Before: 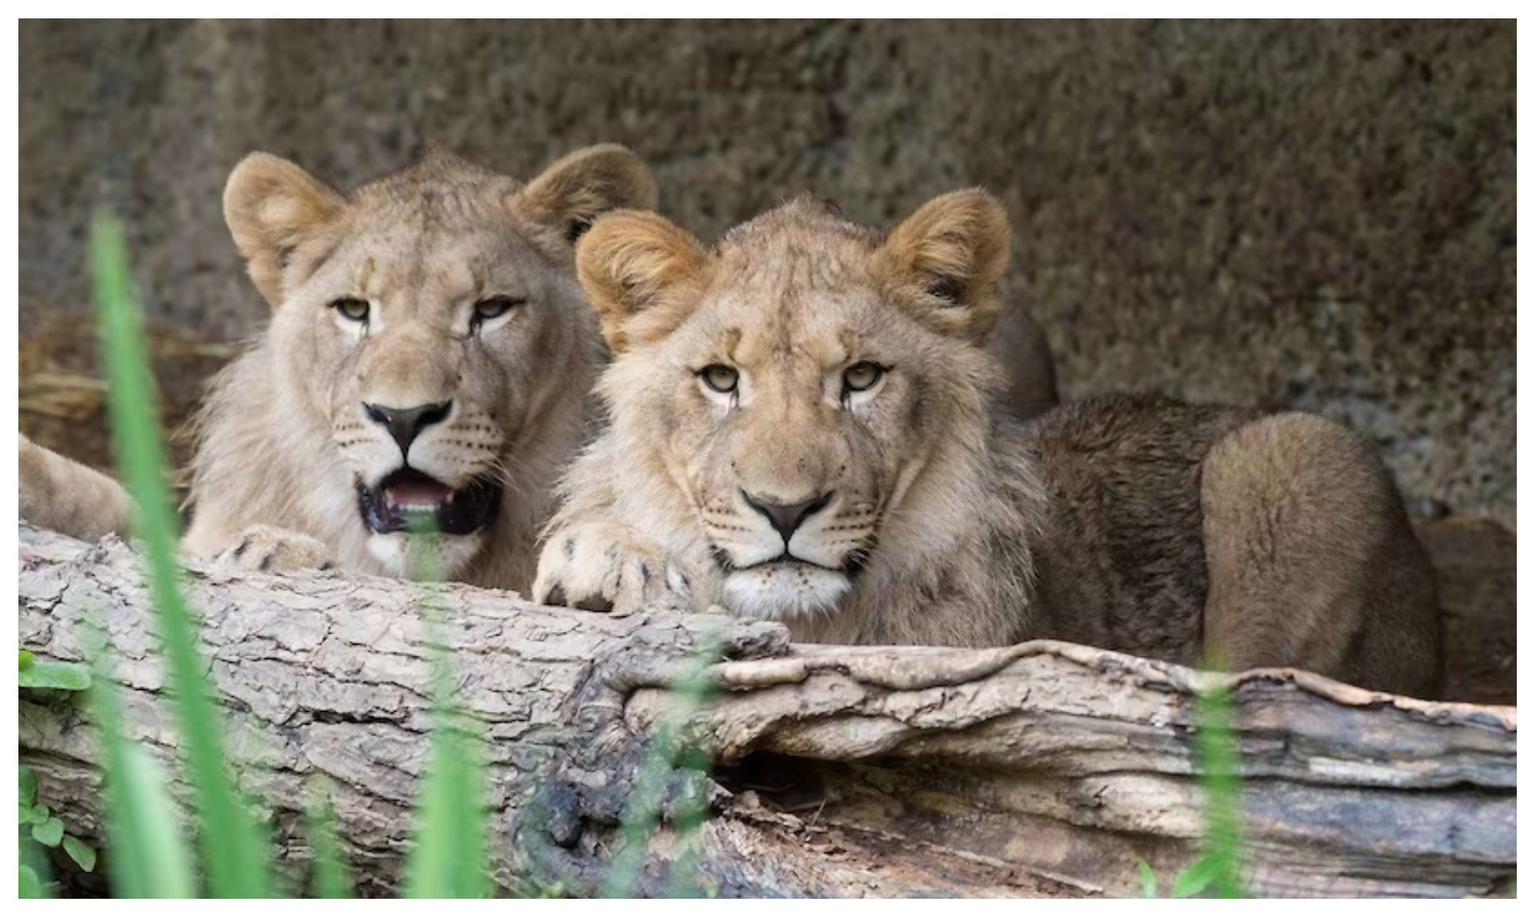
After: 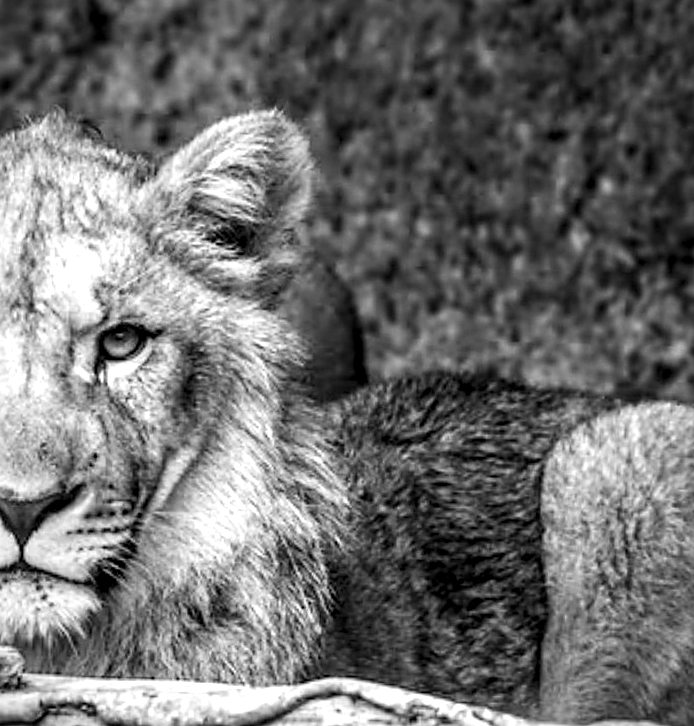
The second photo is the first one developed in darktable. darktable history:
rotate and perspective: rotation 1.57°, crop left 0.018, crop right 0.982, crop top 0.039, crop bottom 0.961
exposure: exposure 0.785 EV, compensate highlight preservation false
crop and rotate: left 49.936%, top 10.094%, right 13.136%, bottom 24.256%
local contrast: highlights 12%, shadows 38%, detail 183%, midtone range 0.471
monochrome: on, module defaults
sharpen: on, module defaults
contrast brightness saturation: contrast 0.15, brightness -0.01, saturation 0.1
vignetting: fall-off radius 60.92%
